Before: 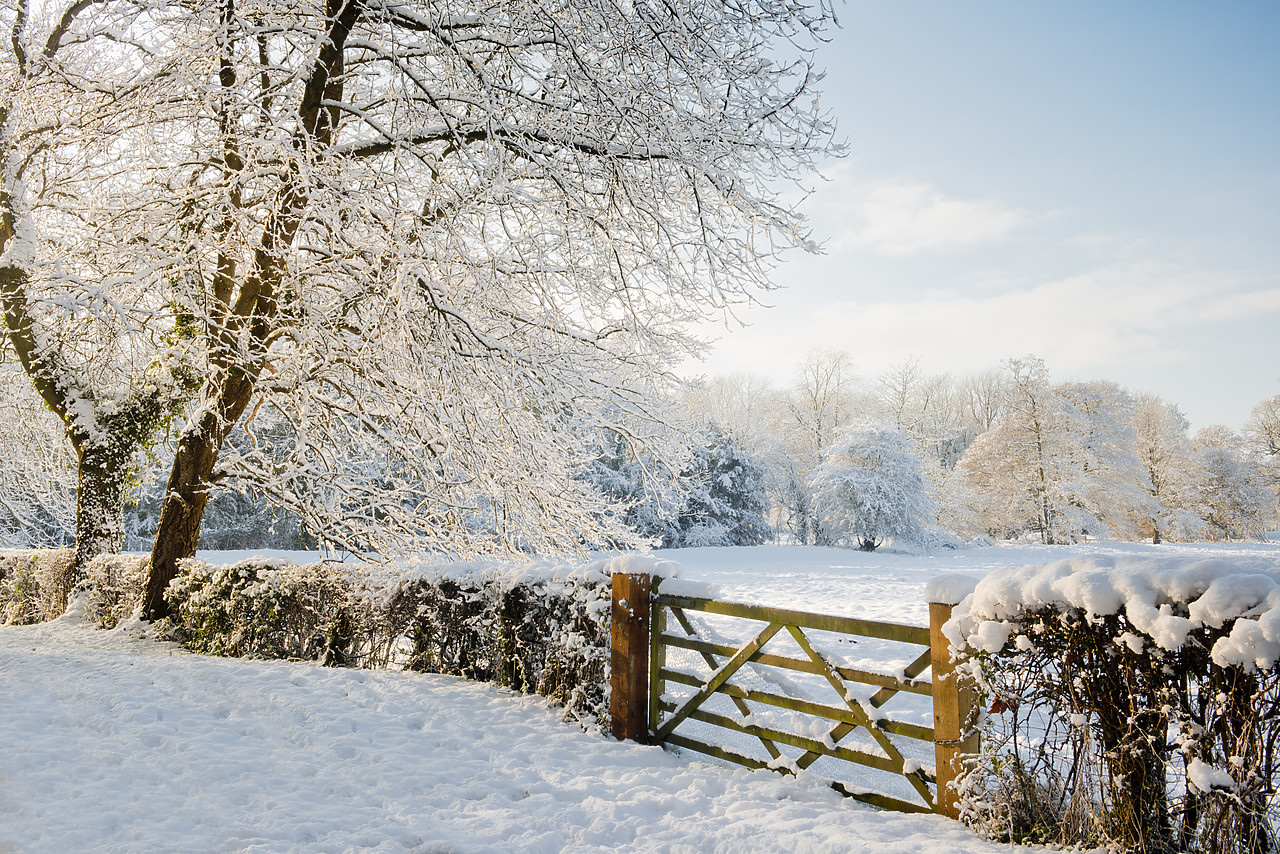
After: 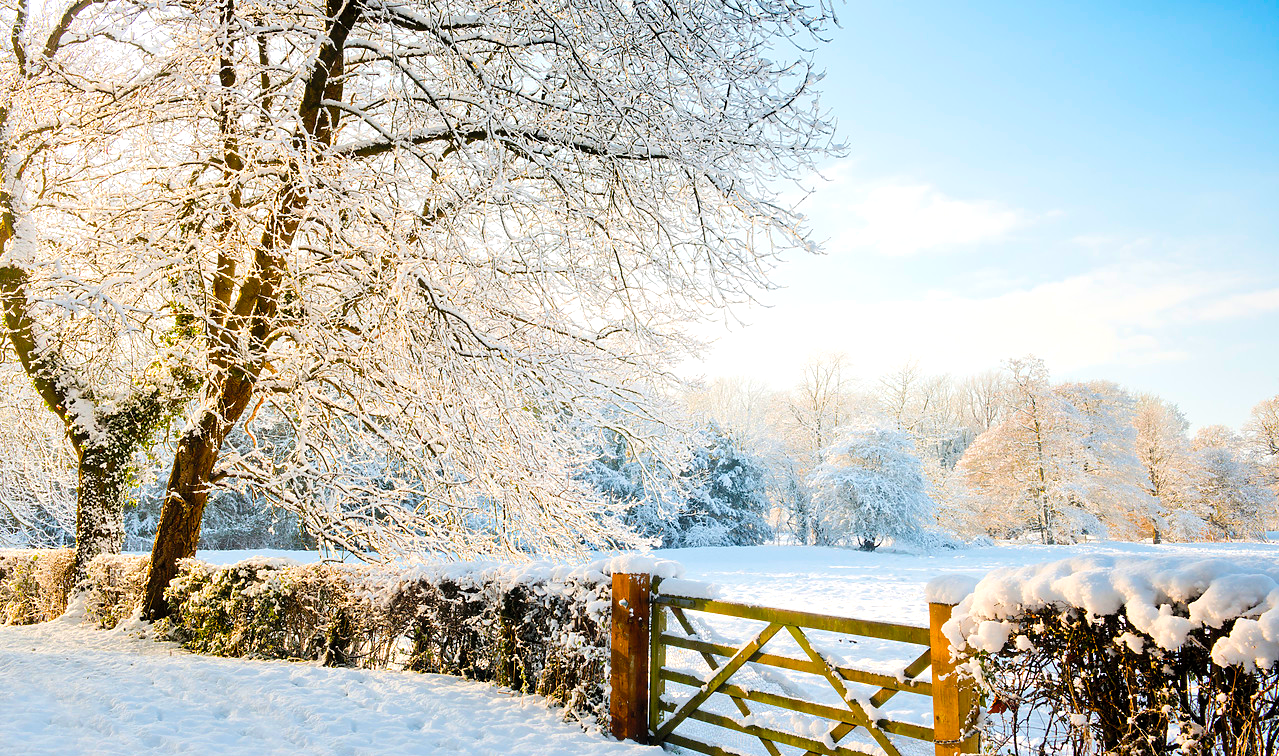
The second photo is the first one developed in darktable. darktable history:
contrast brightness saturation: contrast 0.073, brightness 0.082, saturation 0.183
color balance rgb: perceptual saturation grading › global saturation 29.787%, perceptual brilliance grading › highlights 8.001%, perceptual brilliance grading › mid-tones 4.139%, perceptual brilliance grading › shadows 2.009%
crop and rotate: top 0%, bottom 11.405%
